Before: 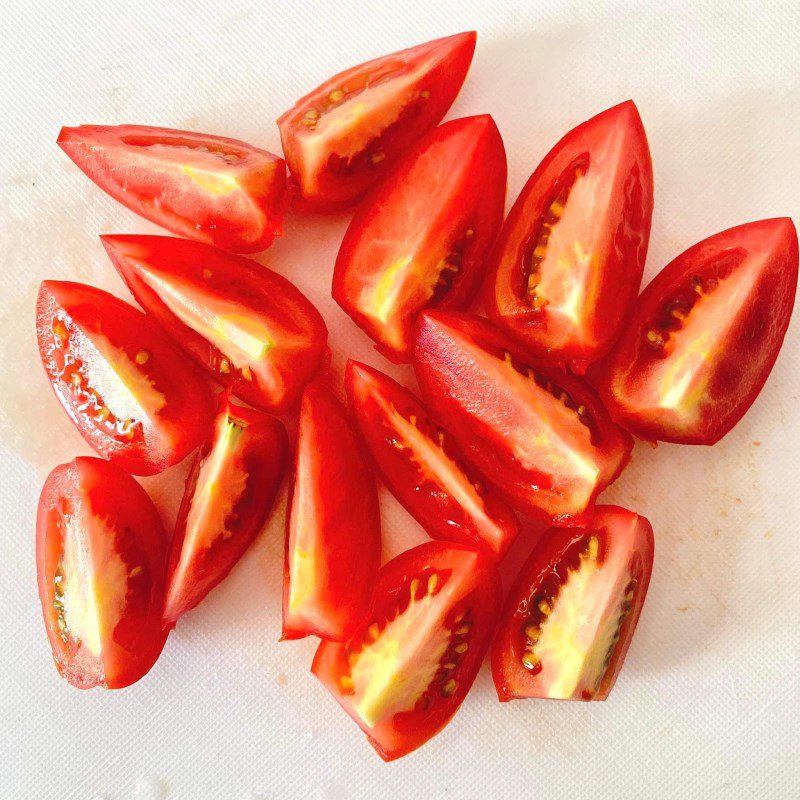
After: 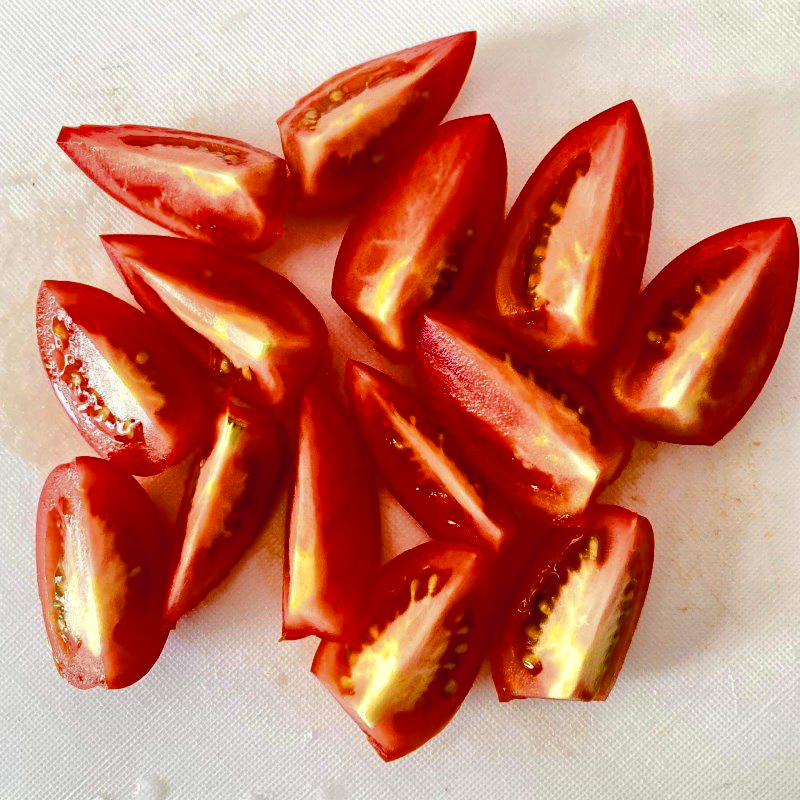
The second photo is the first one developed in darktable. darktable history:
color balance rgb: power › luminance -9.145%, perceptual saturation grading › global saturation 0.954%, perceptual saturation grading › highlights -17.194%, perceptual saturation grading › mid-tones 33.122%, perceptual saturation grading › shadows 50.387%, global vibrance -1.387%, saturation formula JzAzBz (2021)
shadows and highlights: on, module defaults
